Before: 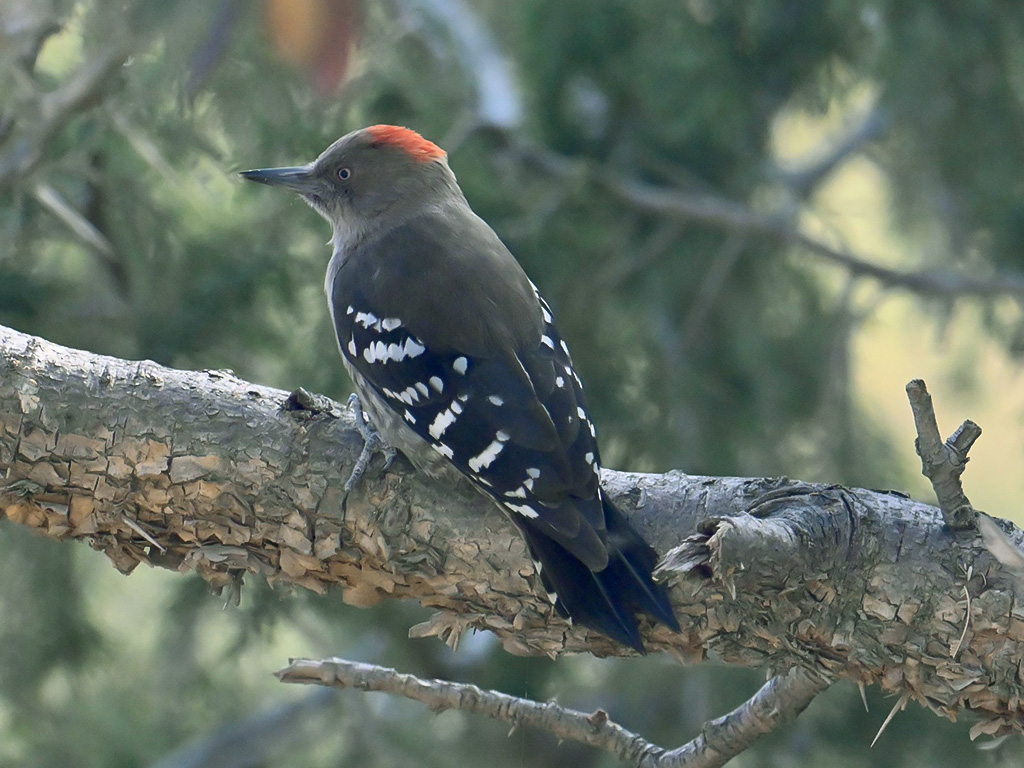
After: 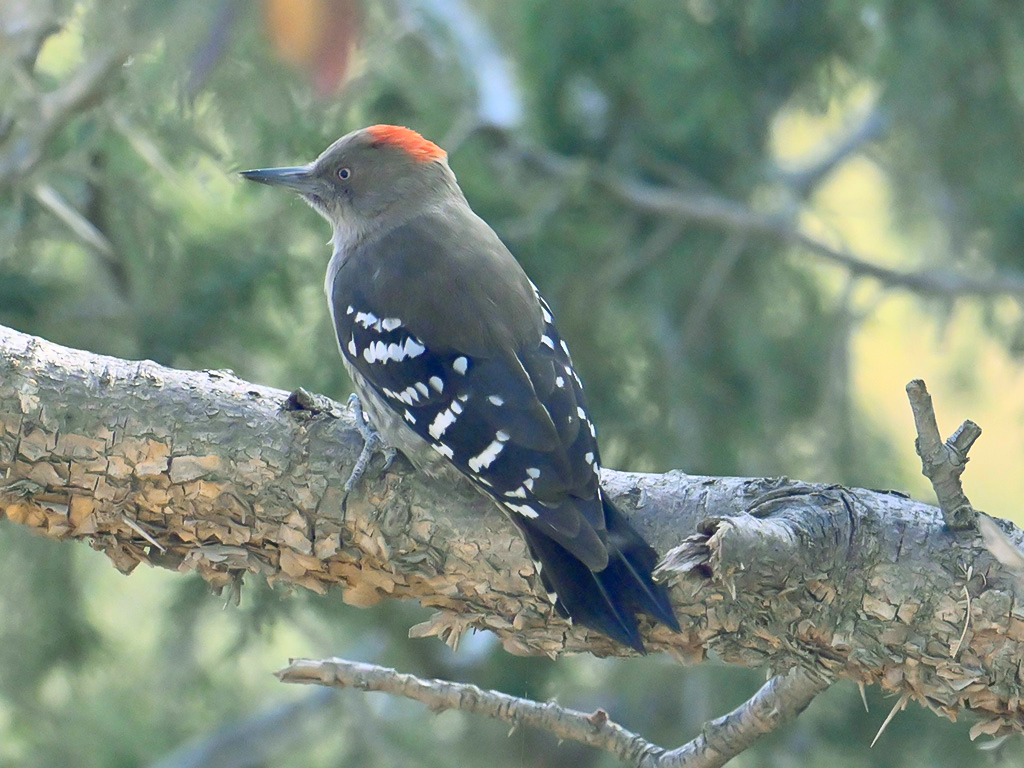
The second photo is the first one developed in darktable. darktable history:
contrast brightness saturation: contrast 0.137, brightness 0.226
color balance rgb: power › hue 71.77°, linear chroma grading › shadows 9.452%, linear chroma grading › highlights 10.546%, linear chroma grading › global chroma 15.165%, linear chroma grading › mid-tones 14.846%, perceptual saturation grading › global saturation 0.668%
